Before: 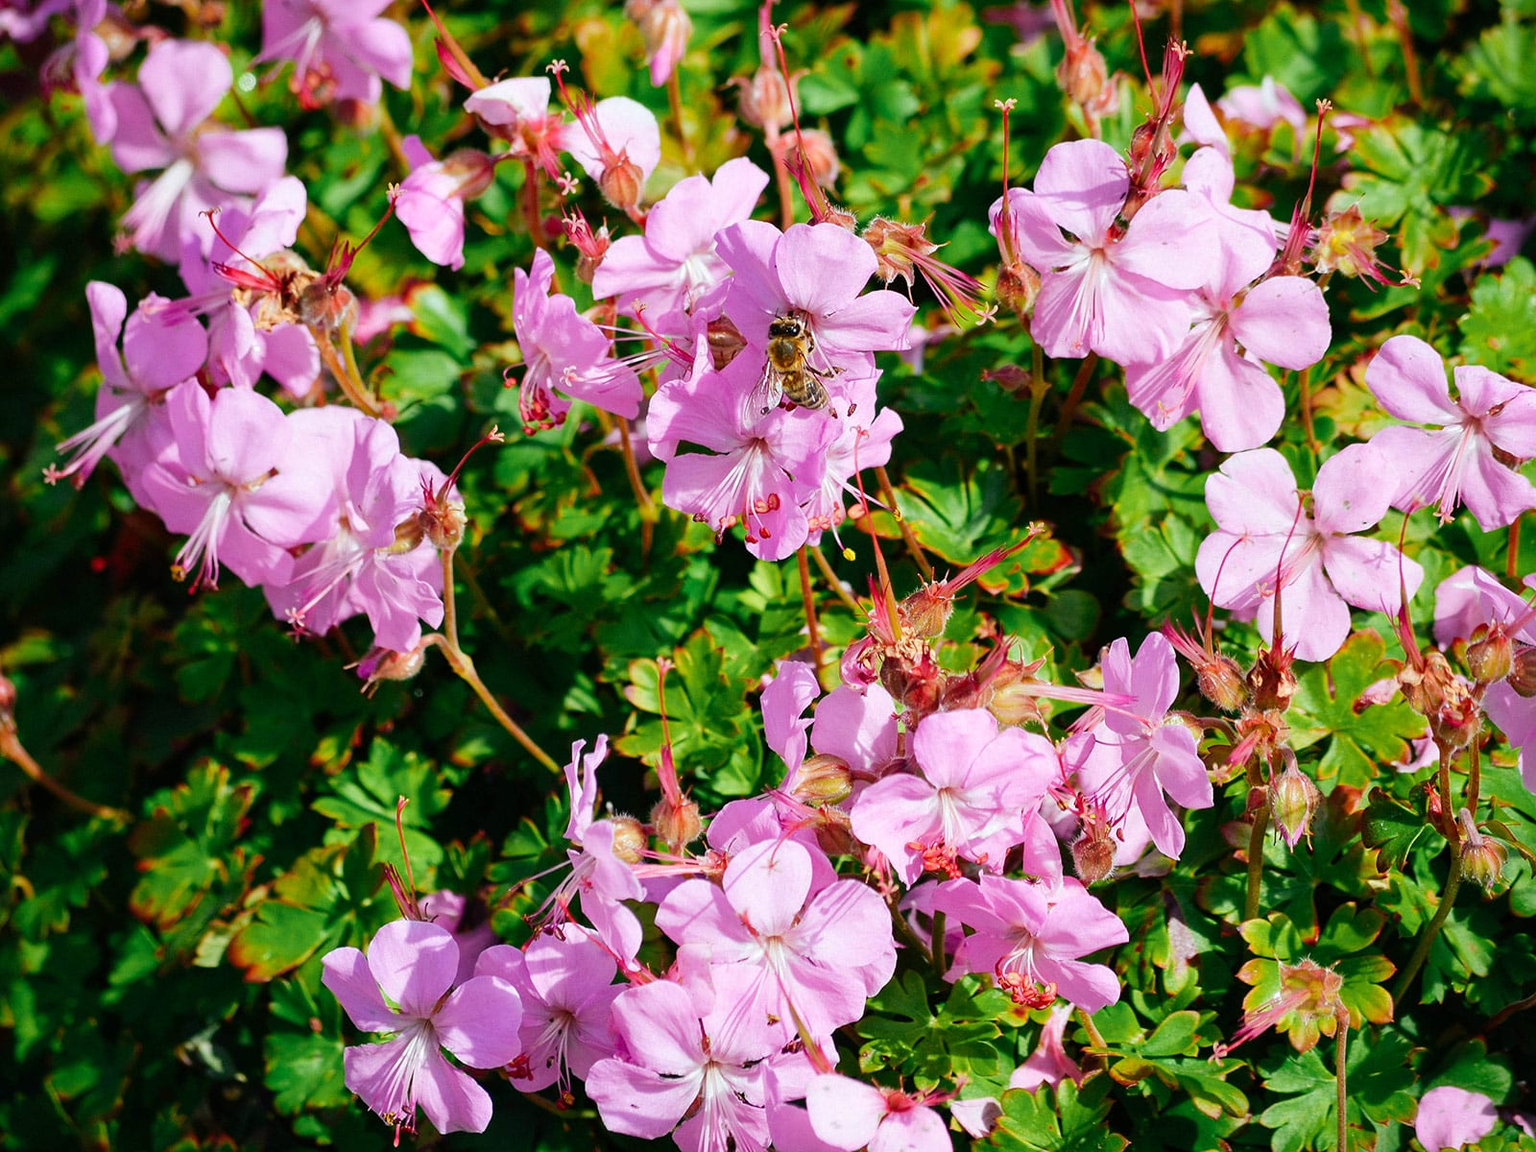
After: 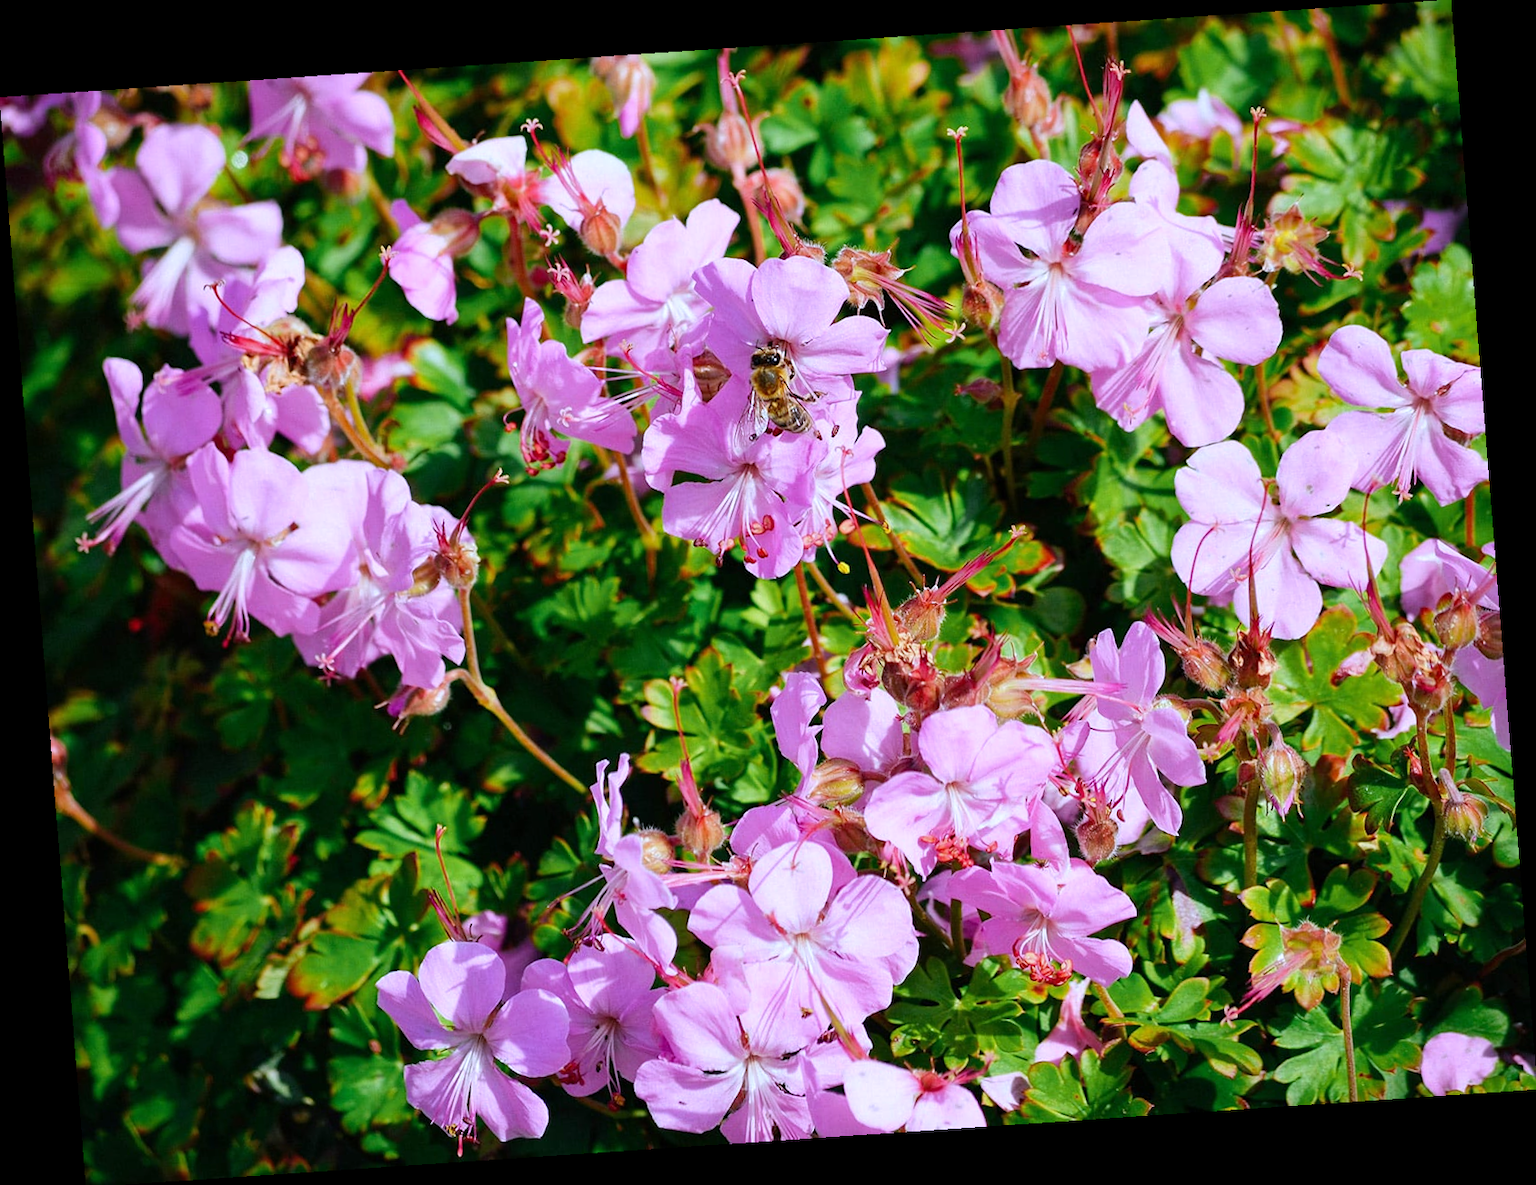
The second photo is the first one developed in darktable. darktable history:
white balance: red 0.967, blue 1.119, emerald 0.756
rotate and perspective: rotation -4.2°, shear 0.006, automatic cropping off
